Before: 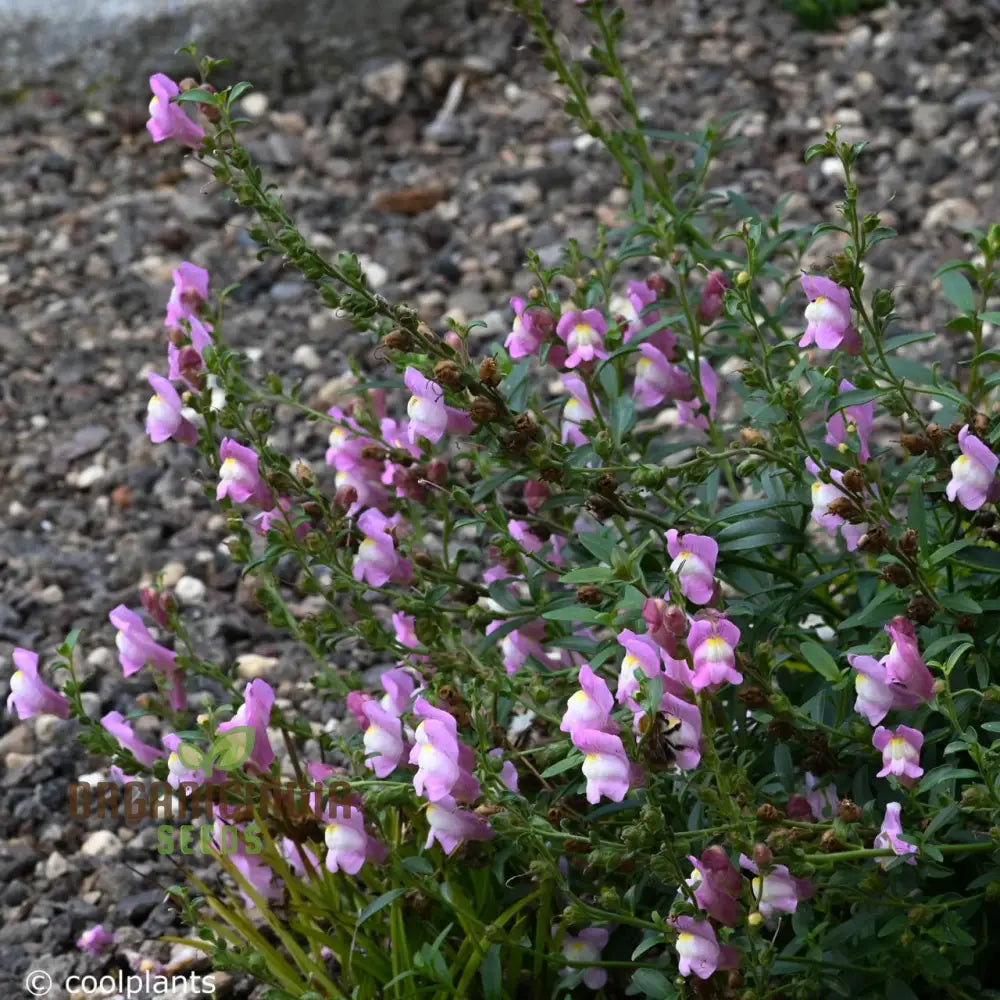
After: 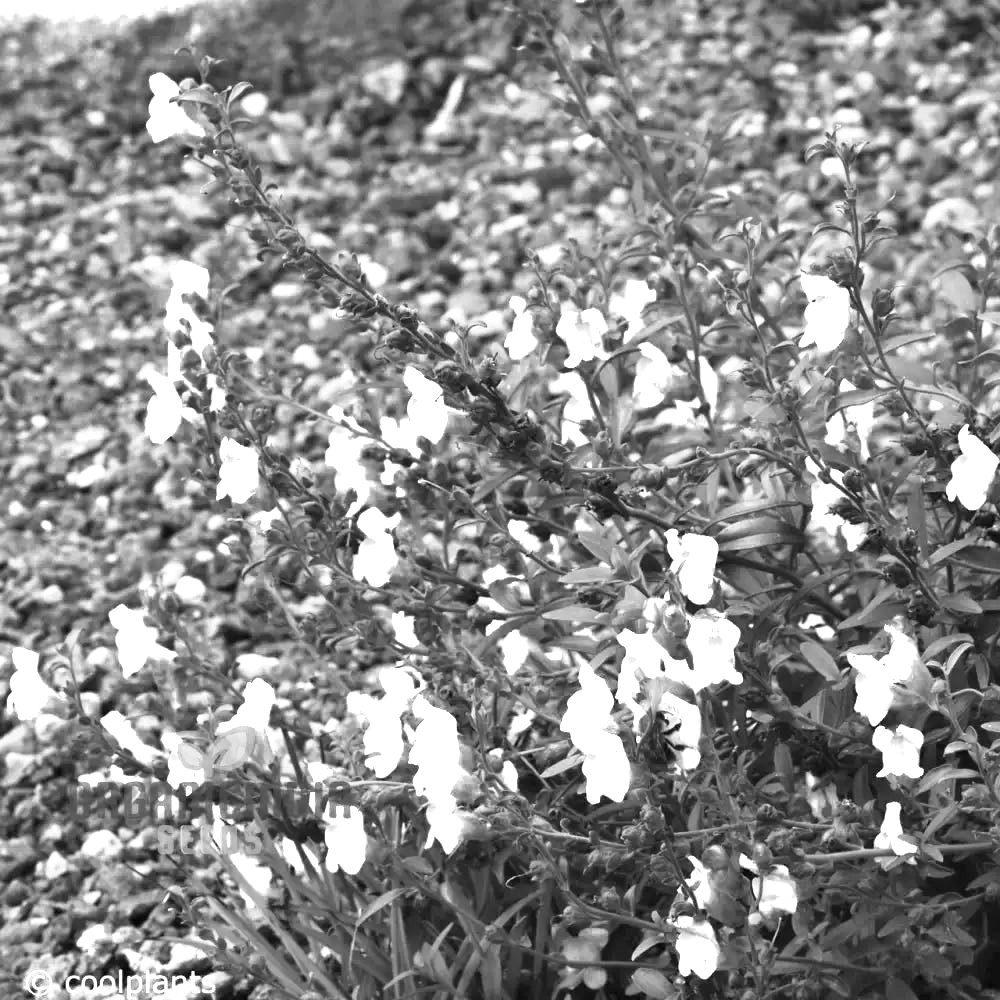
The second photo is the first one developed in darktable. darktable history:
exposure: black level correction 0, exposure 1.098 EV, compensate exposure bias true, compensate highlight preservation false
base curve: curves: ch0 [(0, 0) (0.688, 0.865) (1, 1)]
color zones: curves: ch0 [(0, 0.613) (0.01, 0.613) (0.245, 0.448) (0.498, 0.529) (0.642, 0.665) (0.879, 0.777) (0.99, 0.613)]; ch1 [(0, 0) (0.143, 0) (0.286, 0) (0.429, 0) (0.571, 0) (0.714, 0) (0.857, 0)]
shadows and highlights: white point adjustment 0.051, soften with gaussian
